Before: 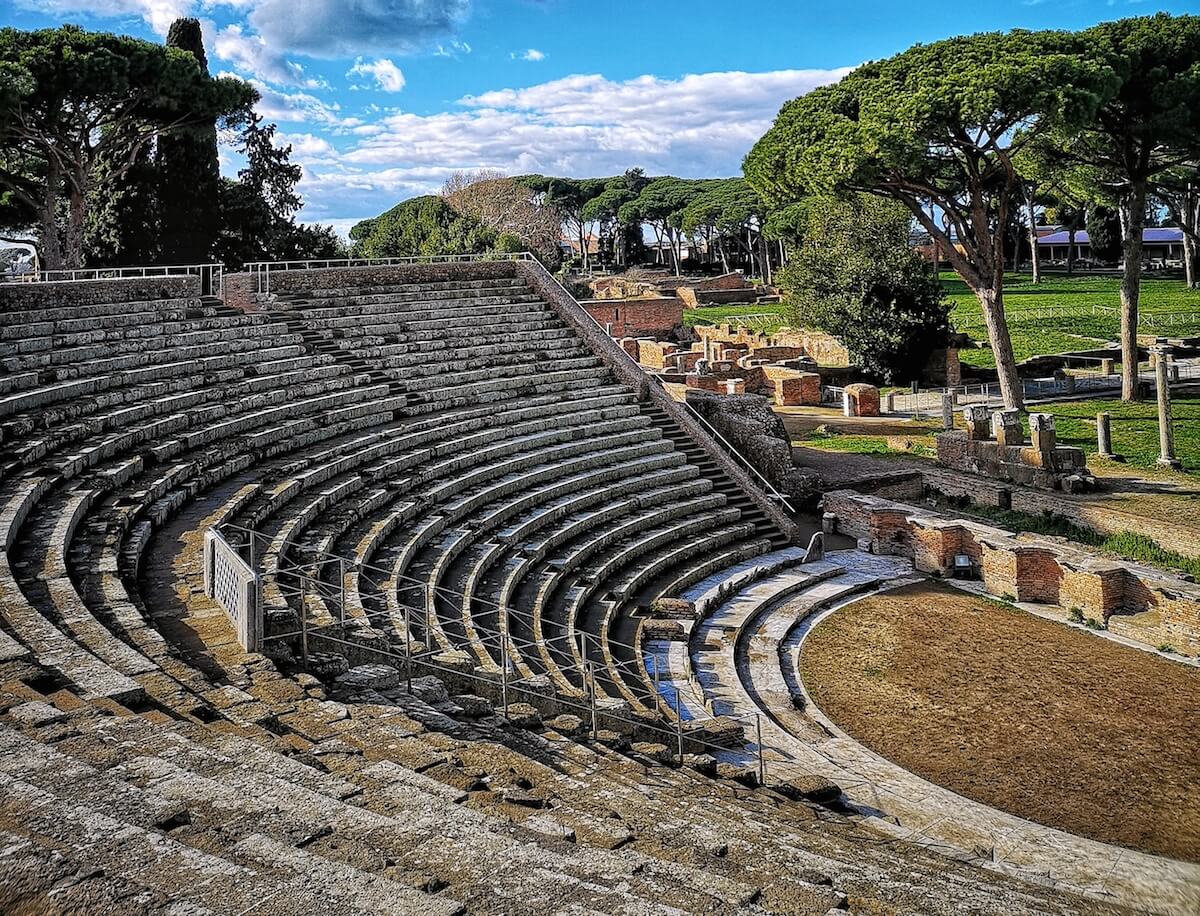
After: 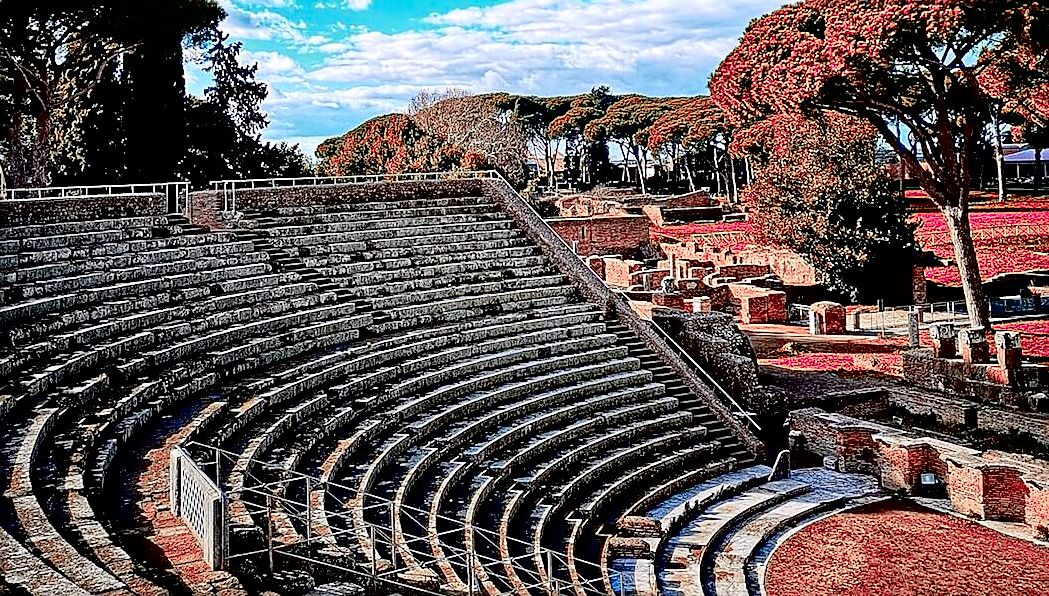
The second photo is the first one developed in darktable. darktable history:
color zones: curves: ch2 [(0, 0.488) (0.143, 0.417) (0.286, 0.212) (0.429, 0.179) (0.571, 0.154) (0.714, 0.415) (0.857, 0.495) (1, 0.488)]
exposure: black level correction 0.048, exposure 0.012 EV, compensate highlight preservation false
tone curve: curves: ch0 [(0, 0) (0.004, 0.001) (0.133, 0.112) (0.325, 0.362) (0.832, 0.893) (1, 1)], color space Lab, independent channels, preserve colors none
sharpen: on, module defaults
crop: left 2.899%, top 8.966%, right 9.664%, bottom 25.964%
